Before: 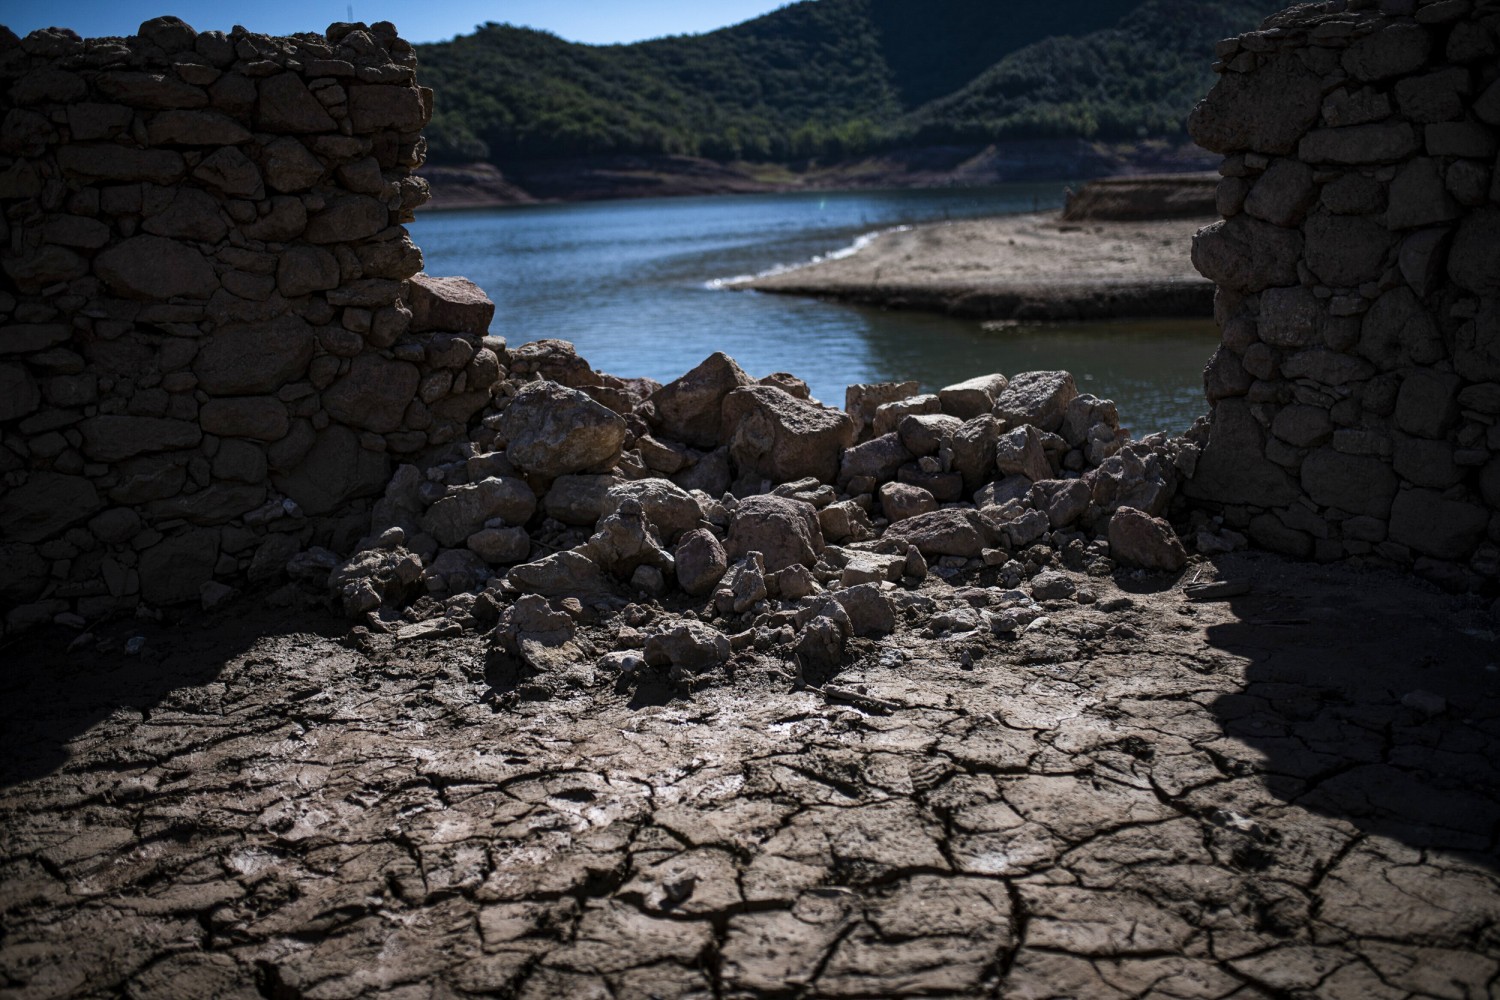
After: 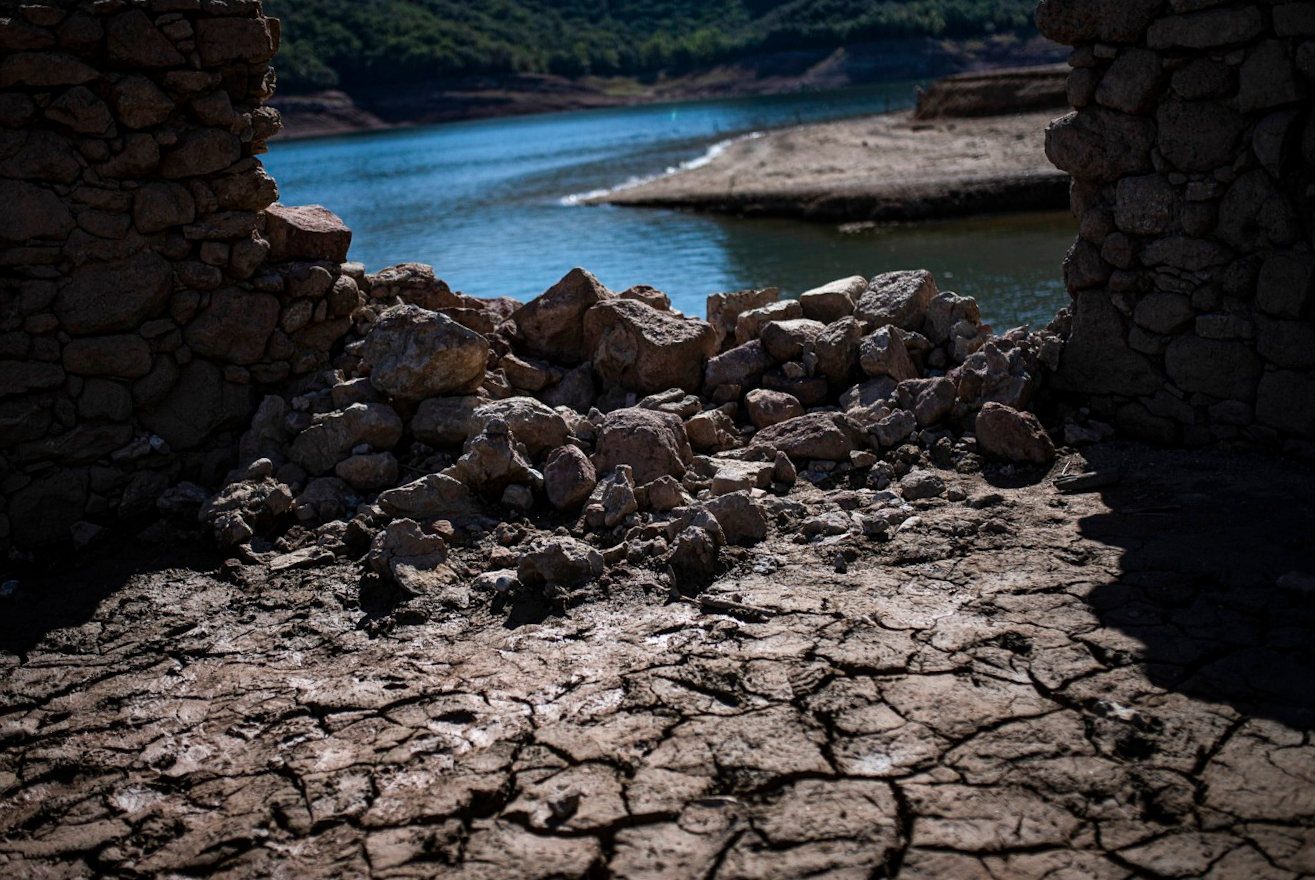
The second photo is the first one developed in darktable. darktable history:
crop and rotate: angle 2.78°, left 6.021%, top 5.673%
